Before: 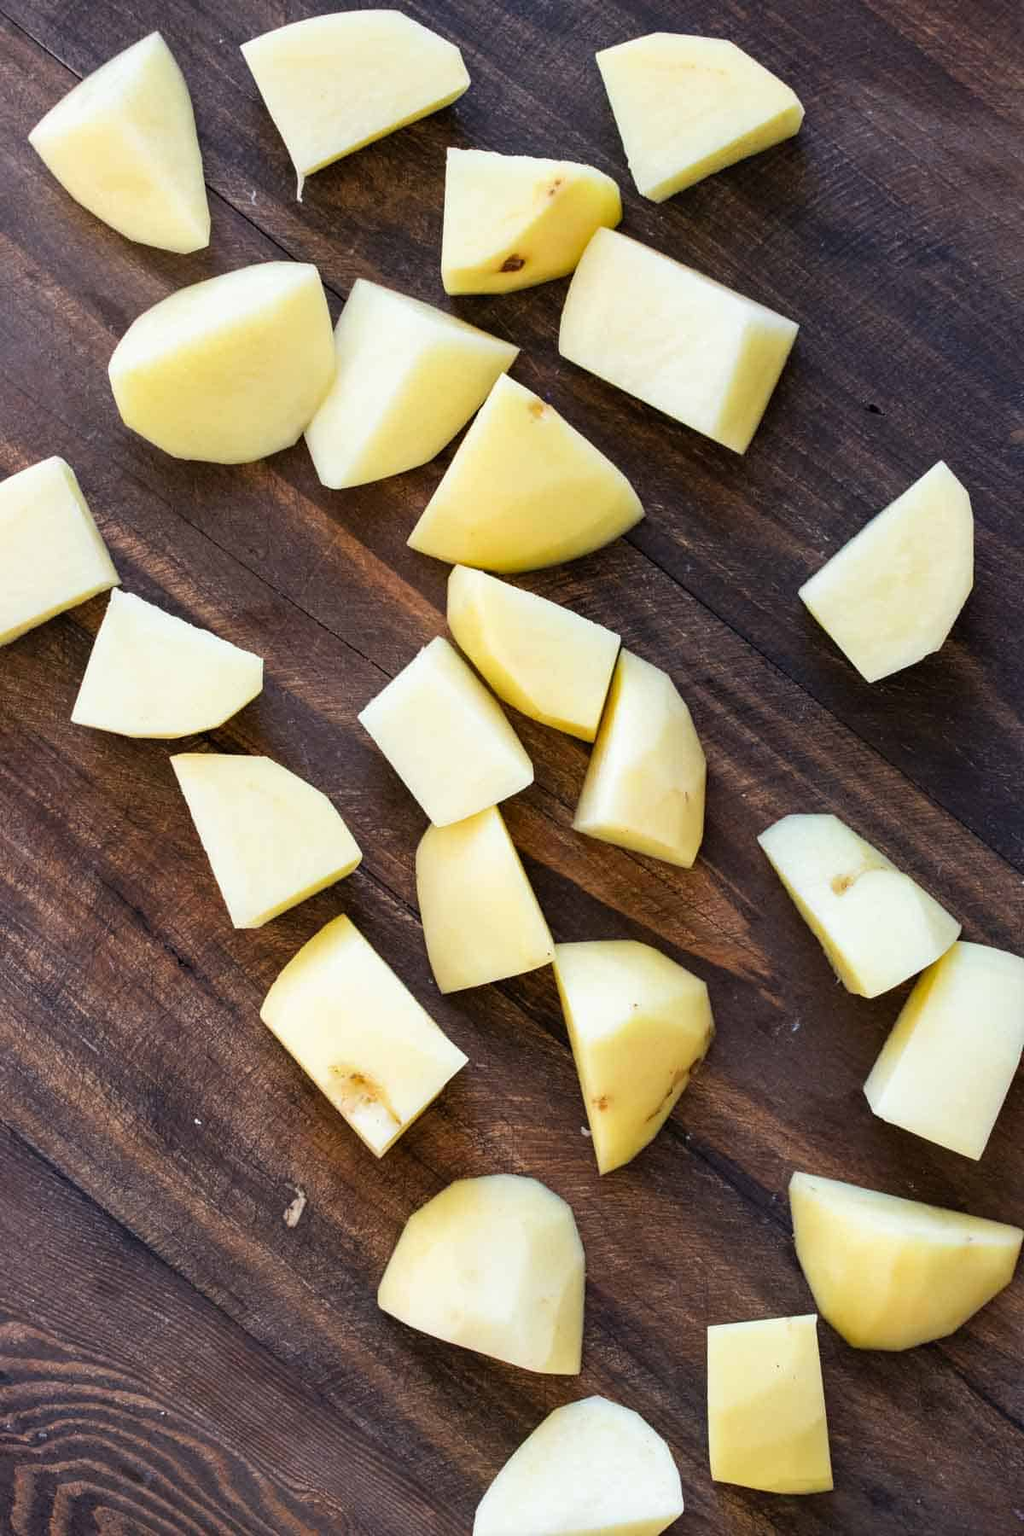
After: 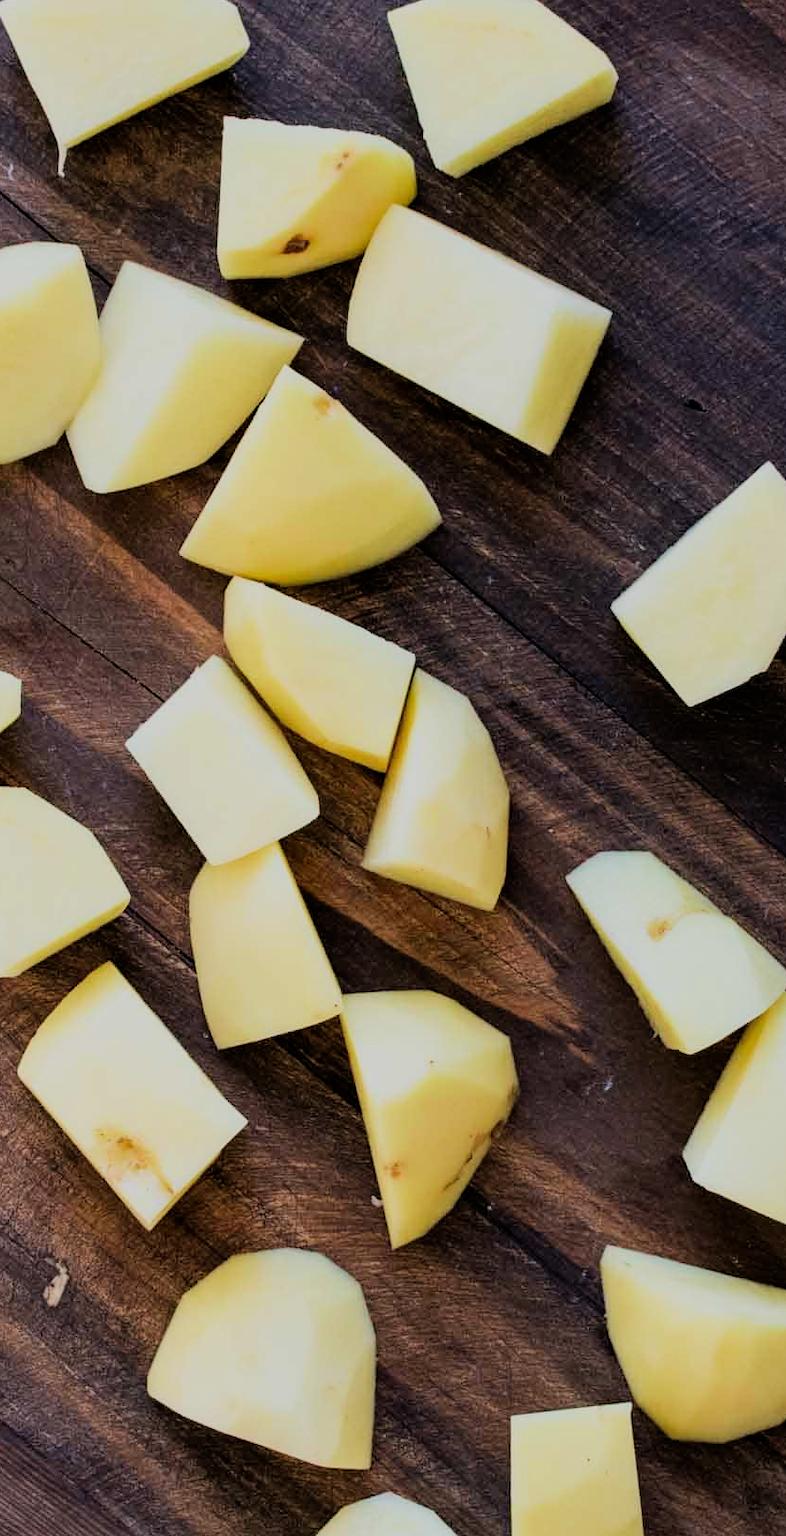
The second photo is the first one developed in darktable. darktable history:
filmic rgb: black relative exposure -9.21 EV, white relative exposure 6.8 EV, hardness 3.09, contrast 1.05
velvia: on, module defaults
crop and rotate: left 23.859%, top 2.758%, right 6.437%, bottom 6.484%
